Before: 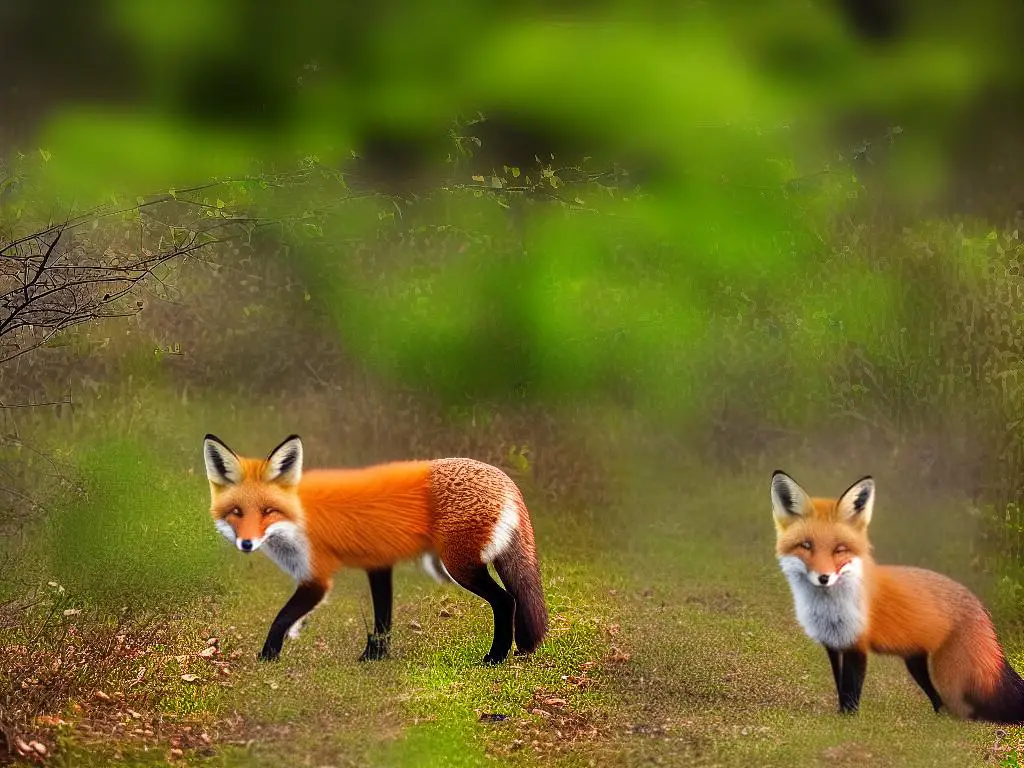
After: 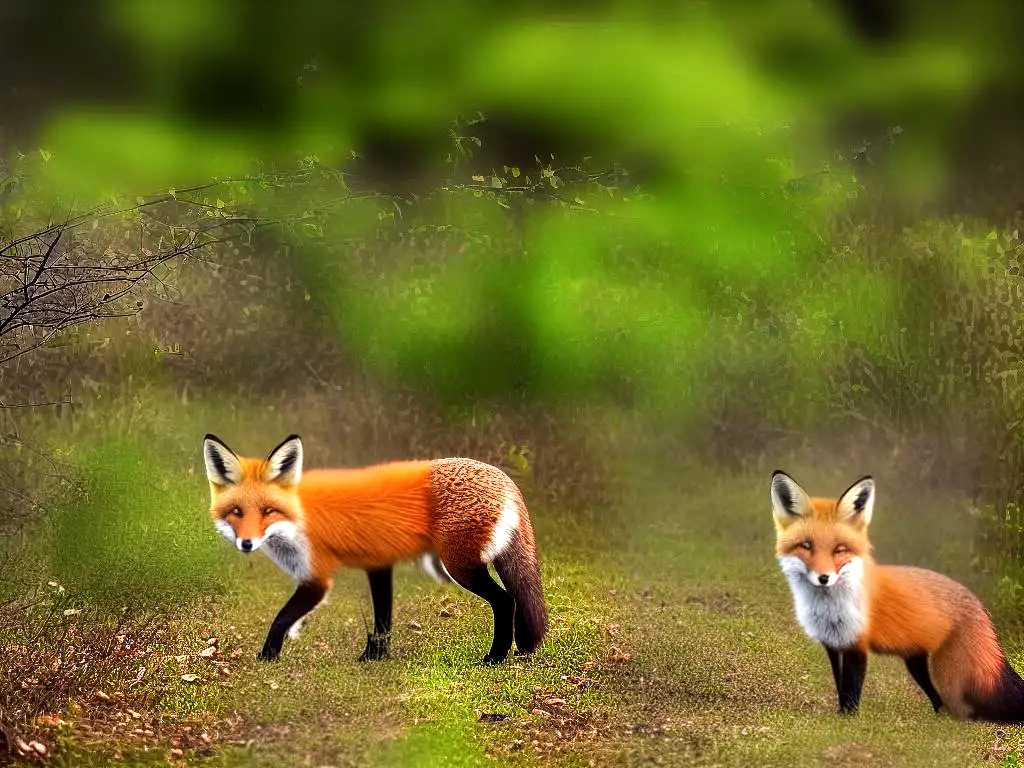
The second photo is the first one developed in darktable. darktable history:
local contrast: highlights 106%, shadows 102%, detail 120%, midtone range 0.2
tone equalizer: -8 EV -0.379 EV, -7 EV -0.416 EV, -6 EV -0.297 EV, -5 EV -0.239 EV, -3 EV 0.214 EV, -2 EV 0.327 EV, -1 EV 0.413 EV, +0 EV 0.431 EV, edges refinement/feathering 500, mask exposure compensation -1.57 EV, preserve details no
